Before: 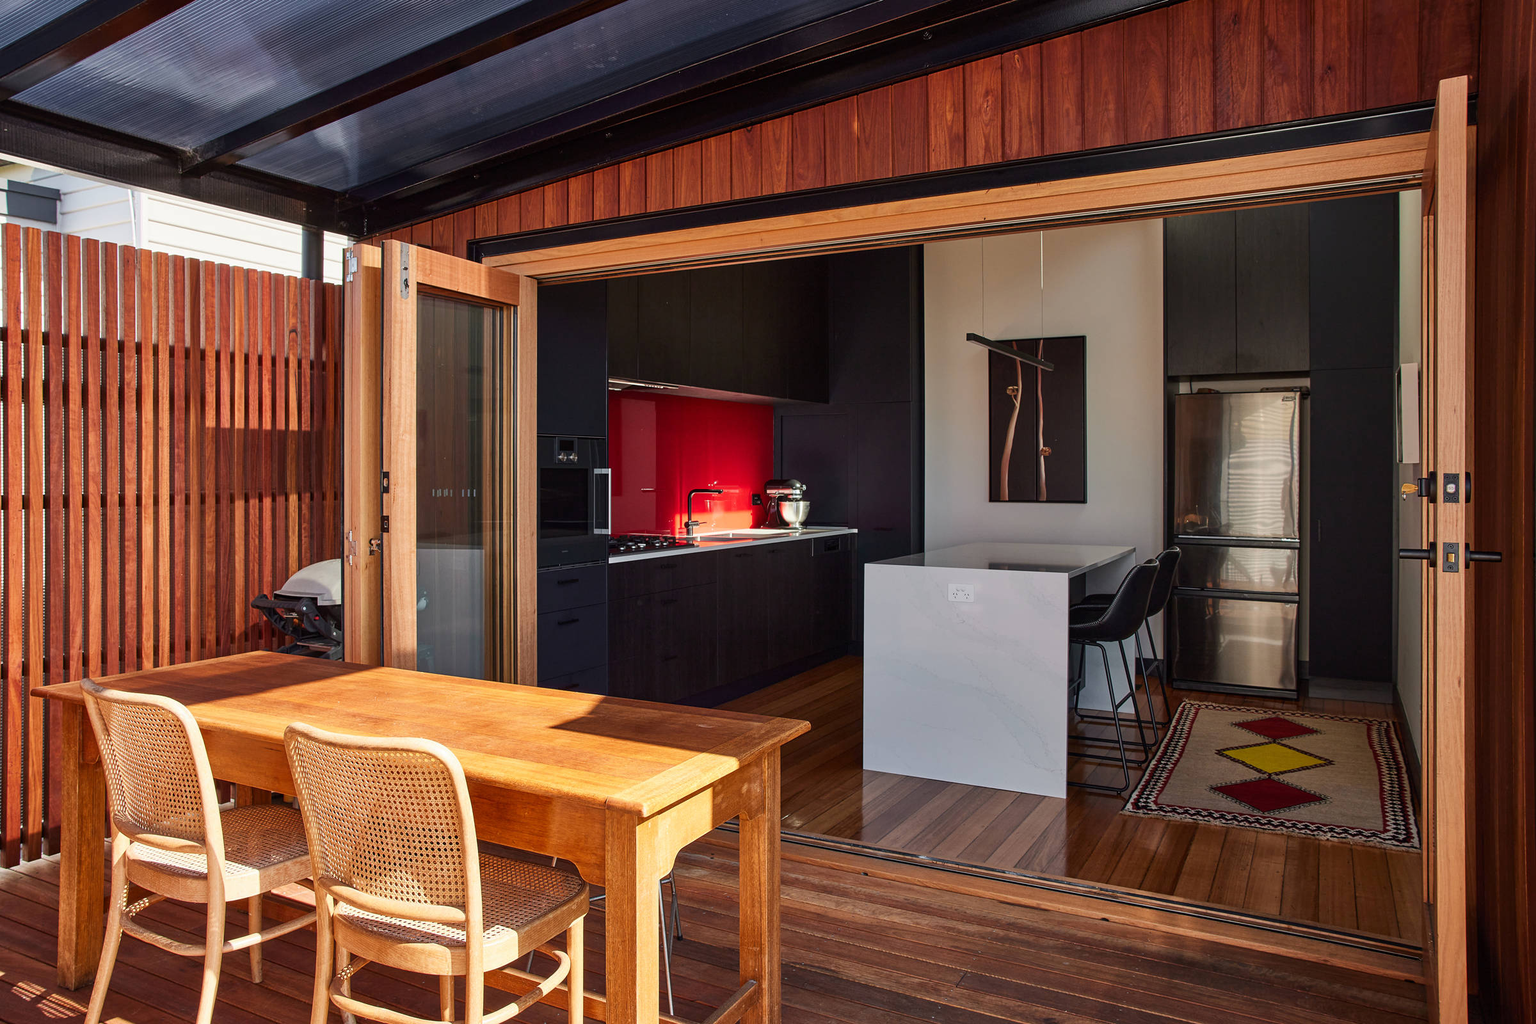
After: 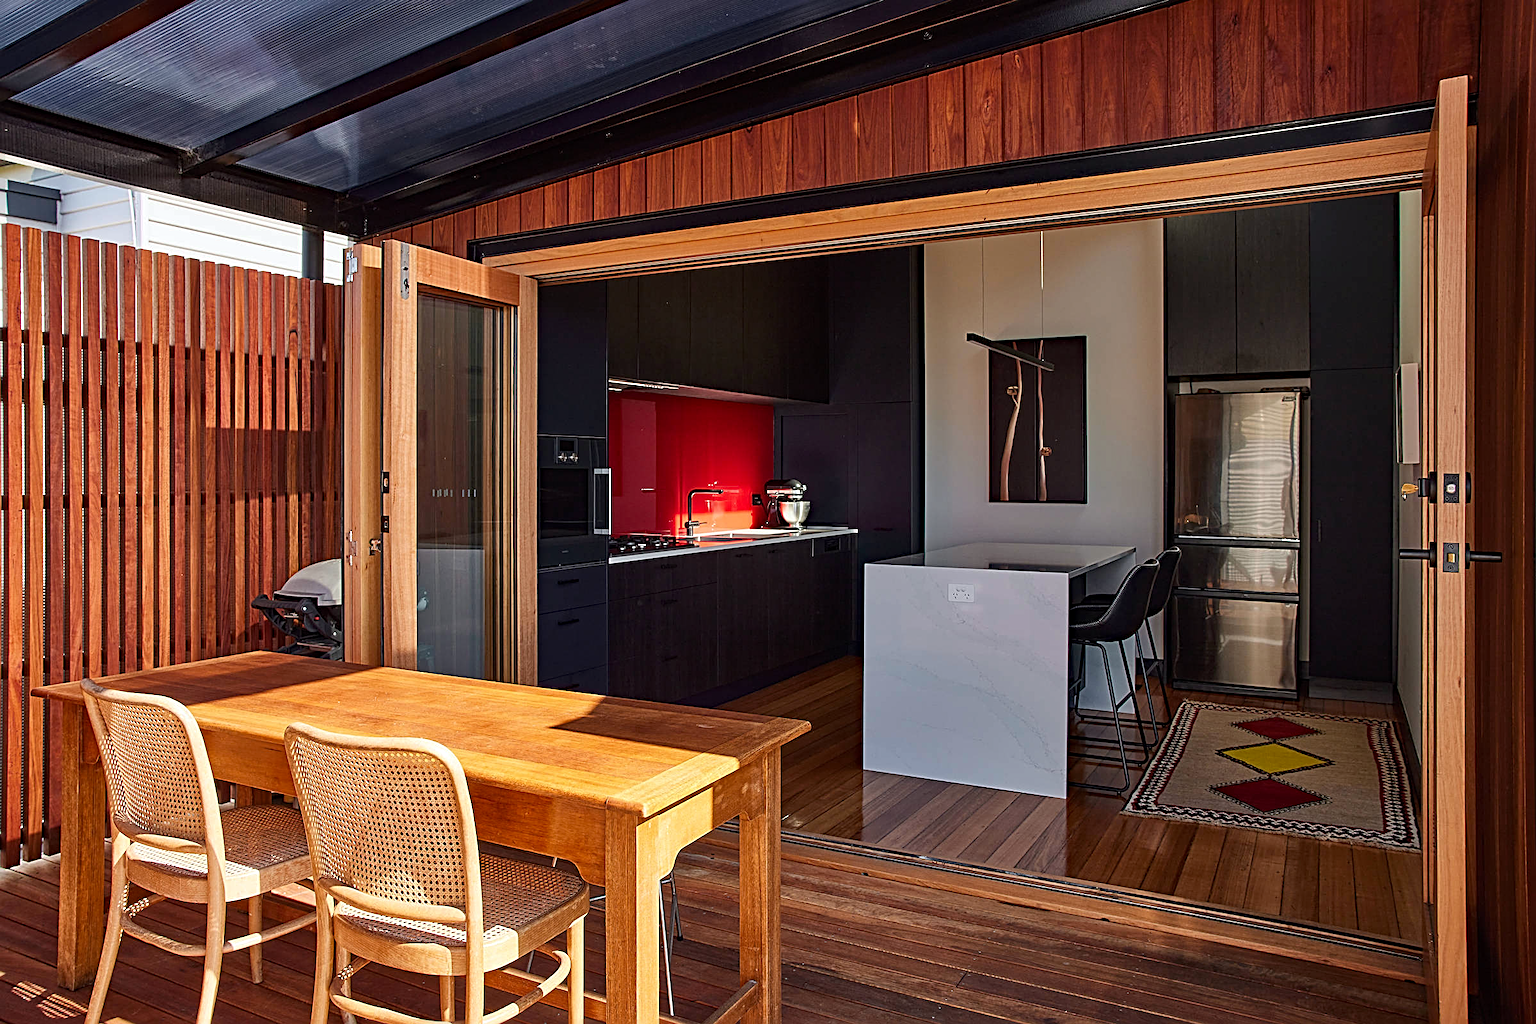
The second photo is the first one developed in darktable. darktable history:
sharpen: radius 2.839, amount 0.706
haze removal: strength 0.283, distance 0.251, compatibility mode true, adaptive false
